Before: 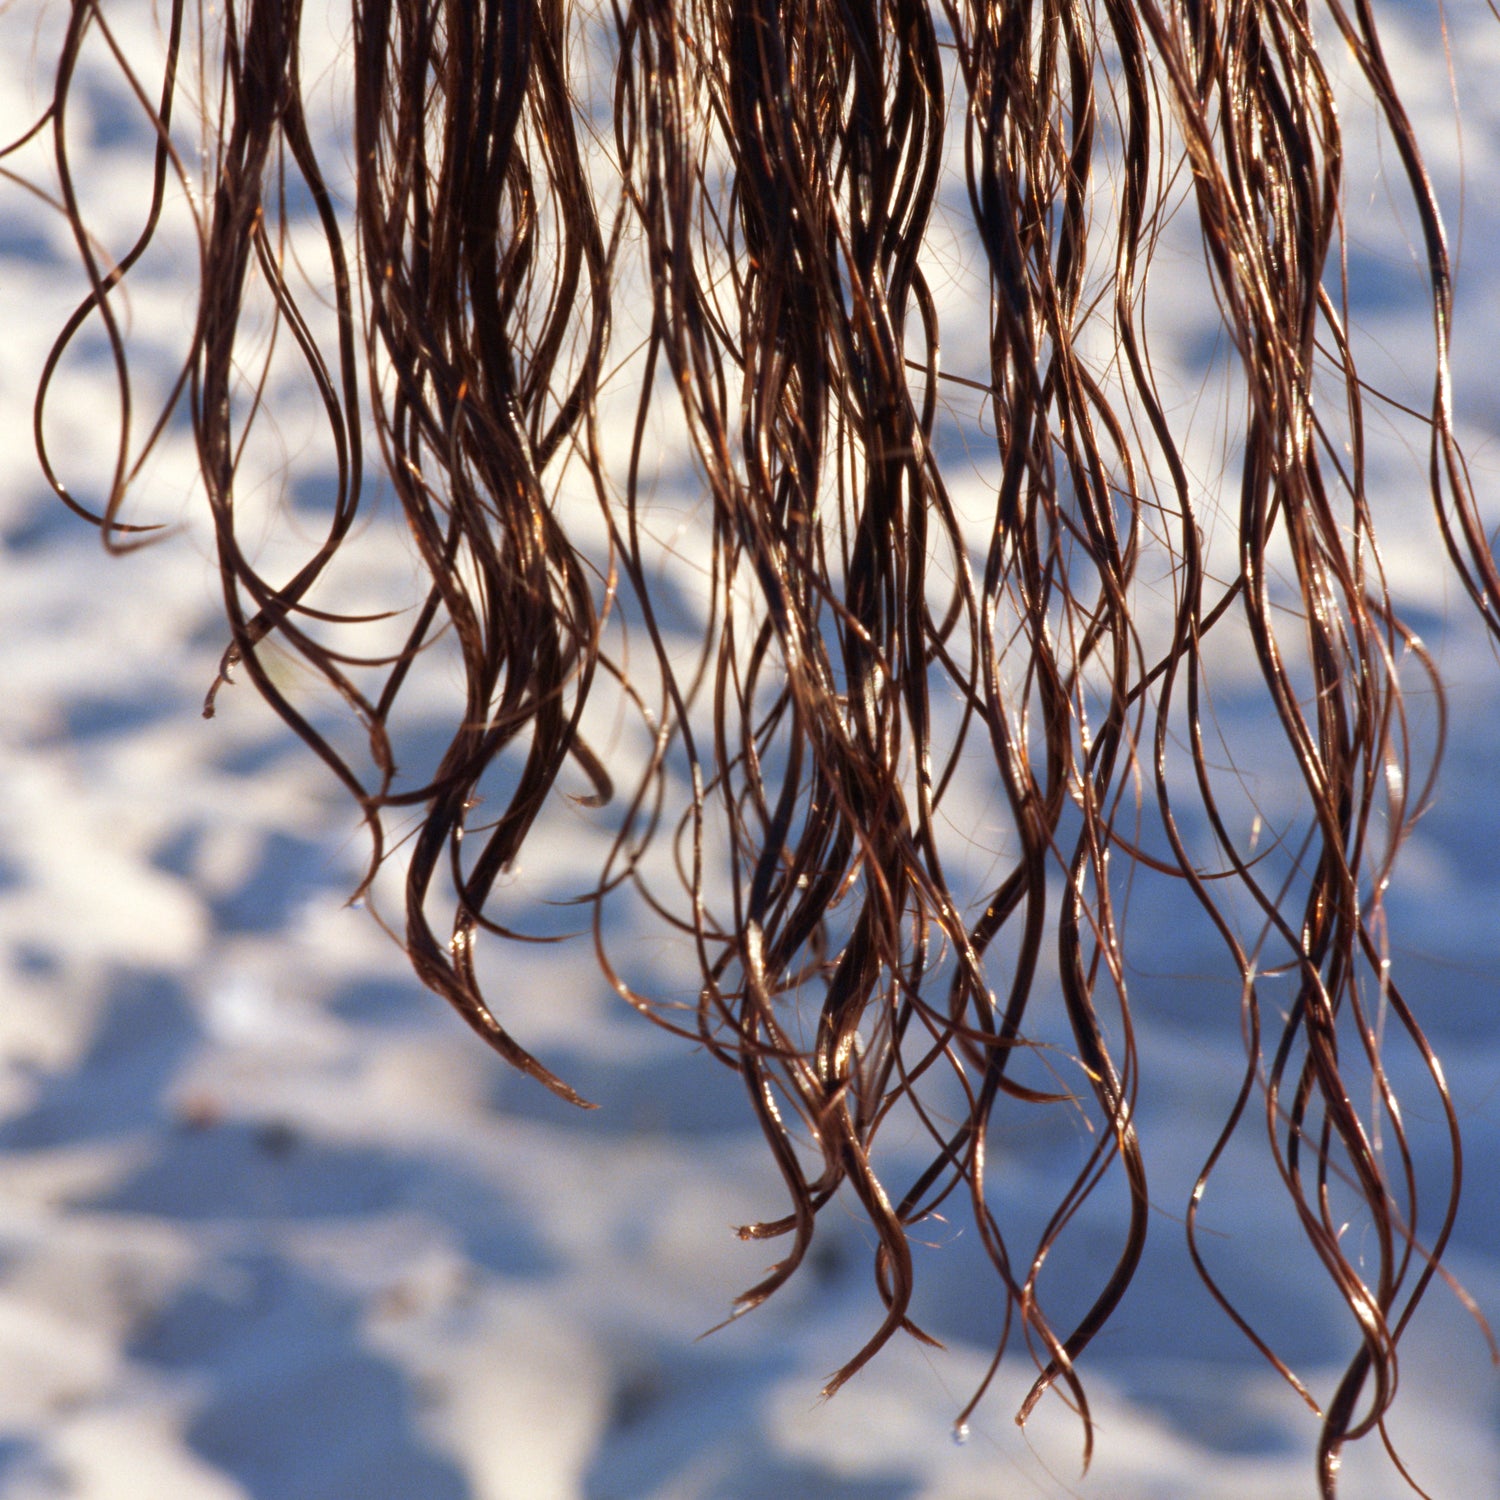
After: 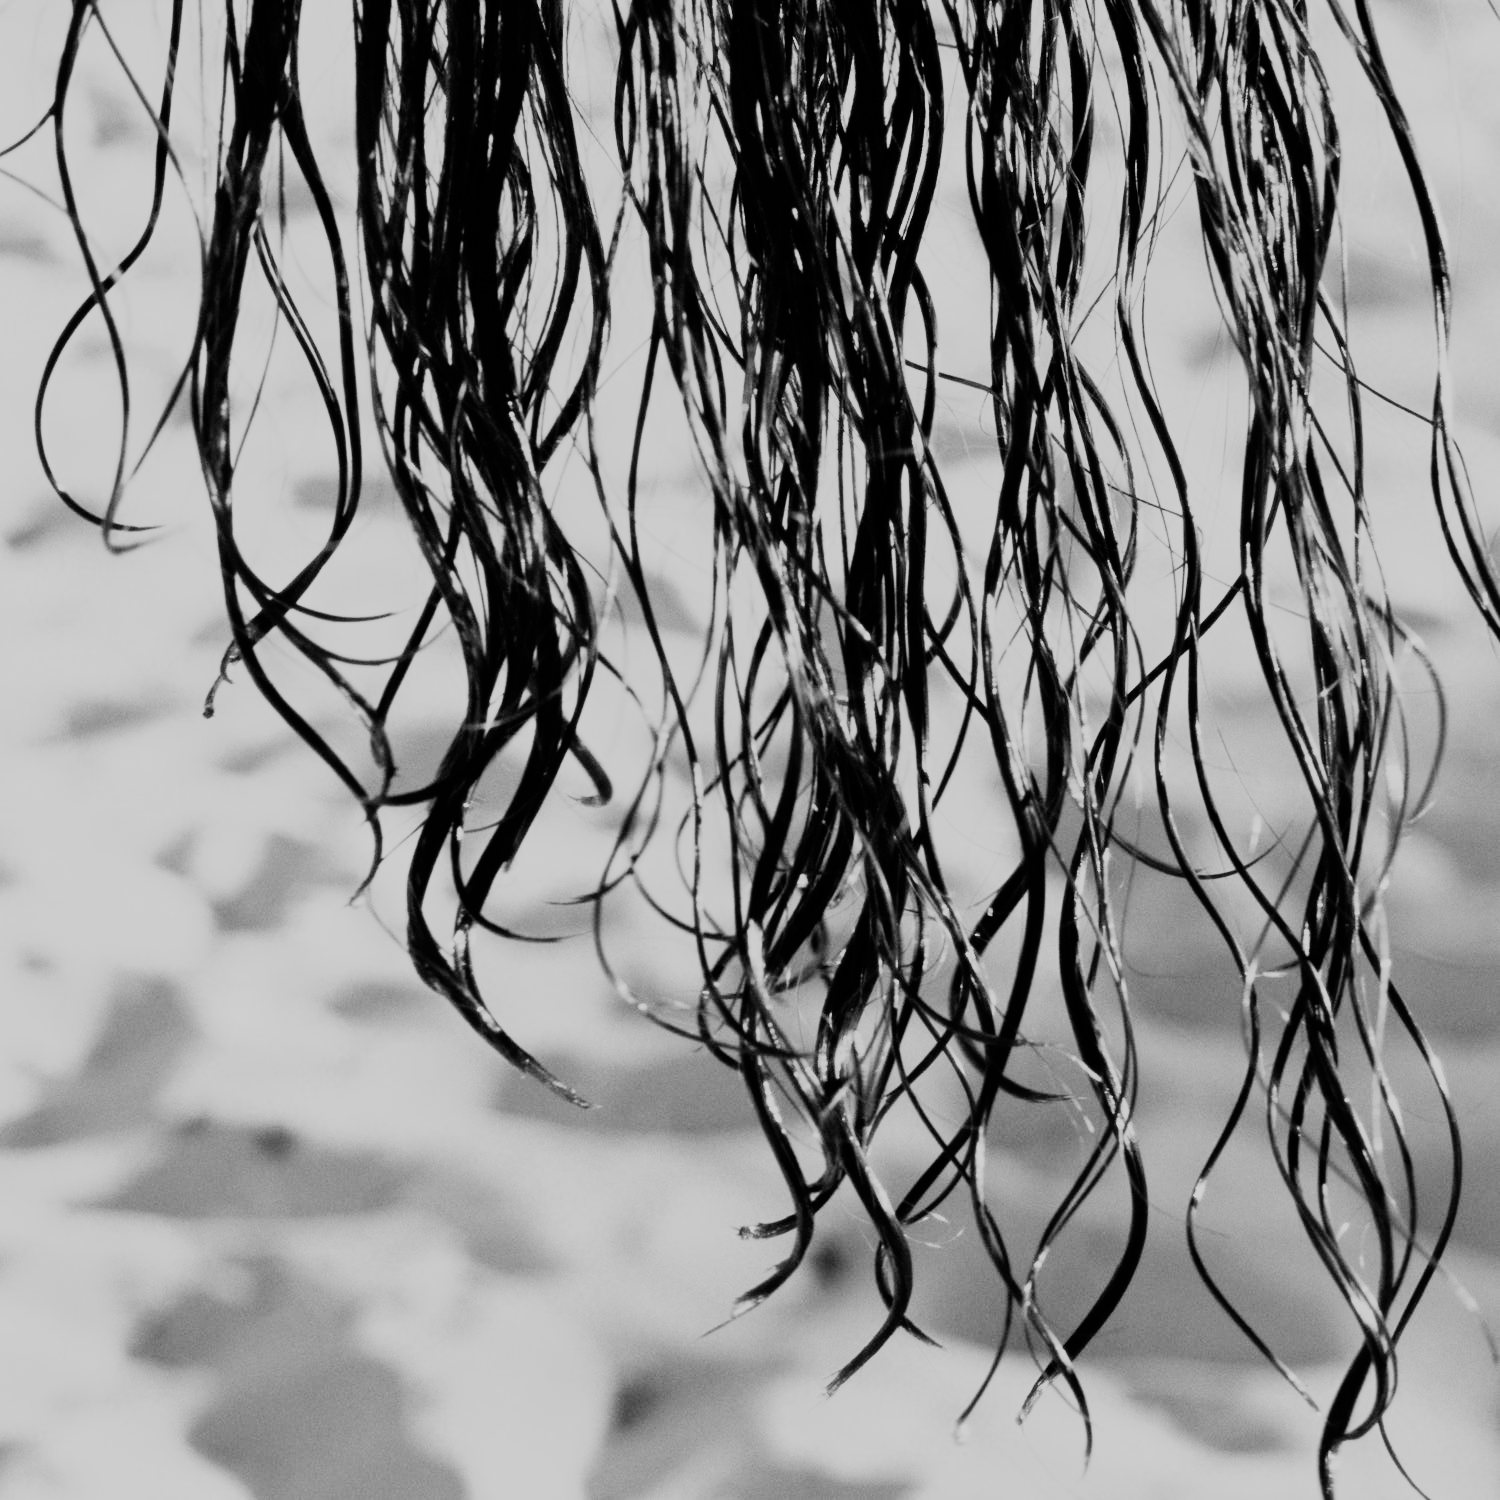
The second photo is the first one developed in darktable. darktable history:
color correction: highlights a* 0.162, highlights b* 29.53, shadows a* -0.162, shadows b* 21.09
rgb curve: curves: ch0 [(0, 0) (0.21, 0.15) (0.24, 0.21) (0.5, 0.75) (0.75, 0.96) (0.89, 0.99) (1, 1)]; ch1 [(0, 0.02) (0.21, 0.13) (0.25, 0.2) (0.5, 0.67) (0.75, 0.9) (0.89, 0.97) (1, 1)]; ch2 [(0, 0.02) (0.21, 0.13) (0.25, 0.2) (0.5, 0.67) (0.75, 0.9) (0.89, 0.97) (1, 1)], compensate middle gray true
filmic rgb: black relative exposure -16 EV, white relative exposure 6.12 EV, hardness 5.22
monochrome: size 1
